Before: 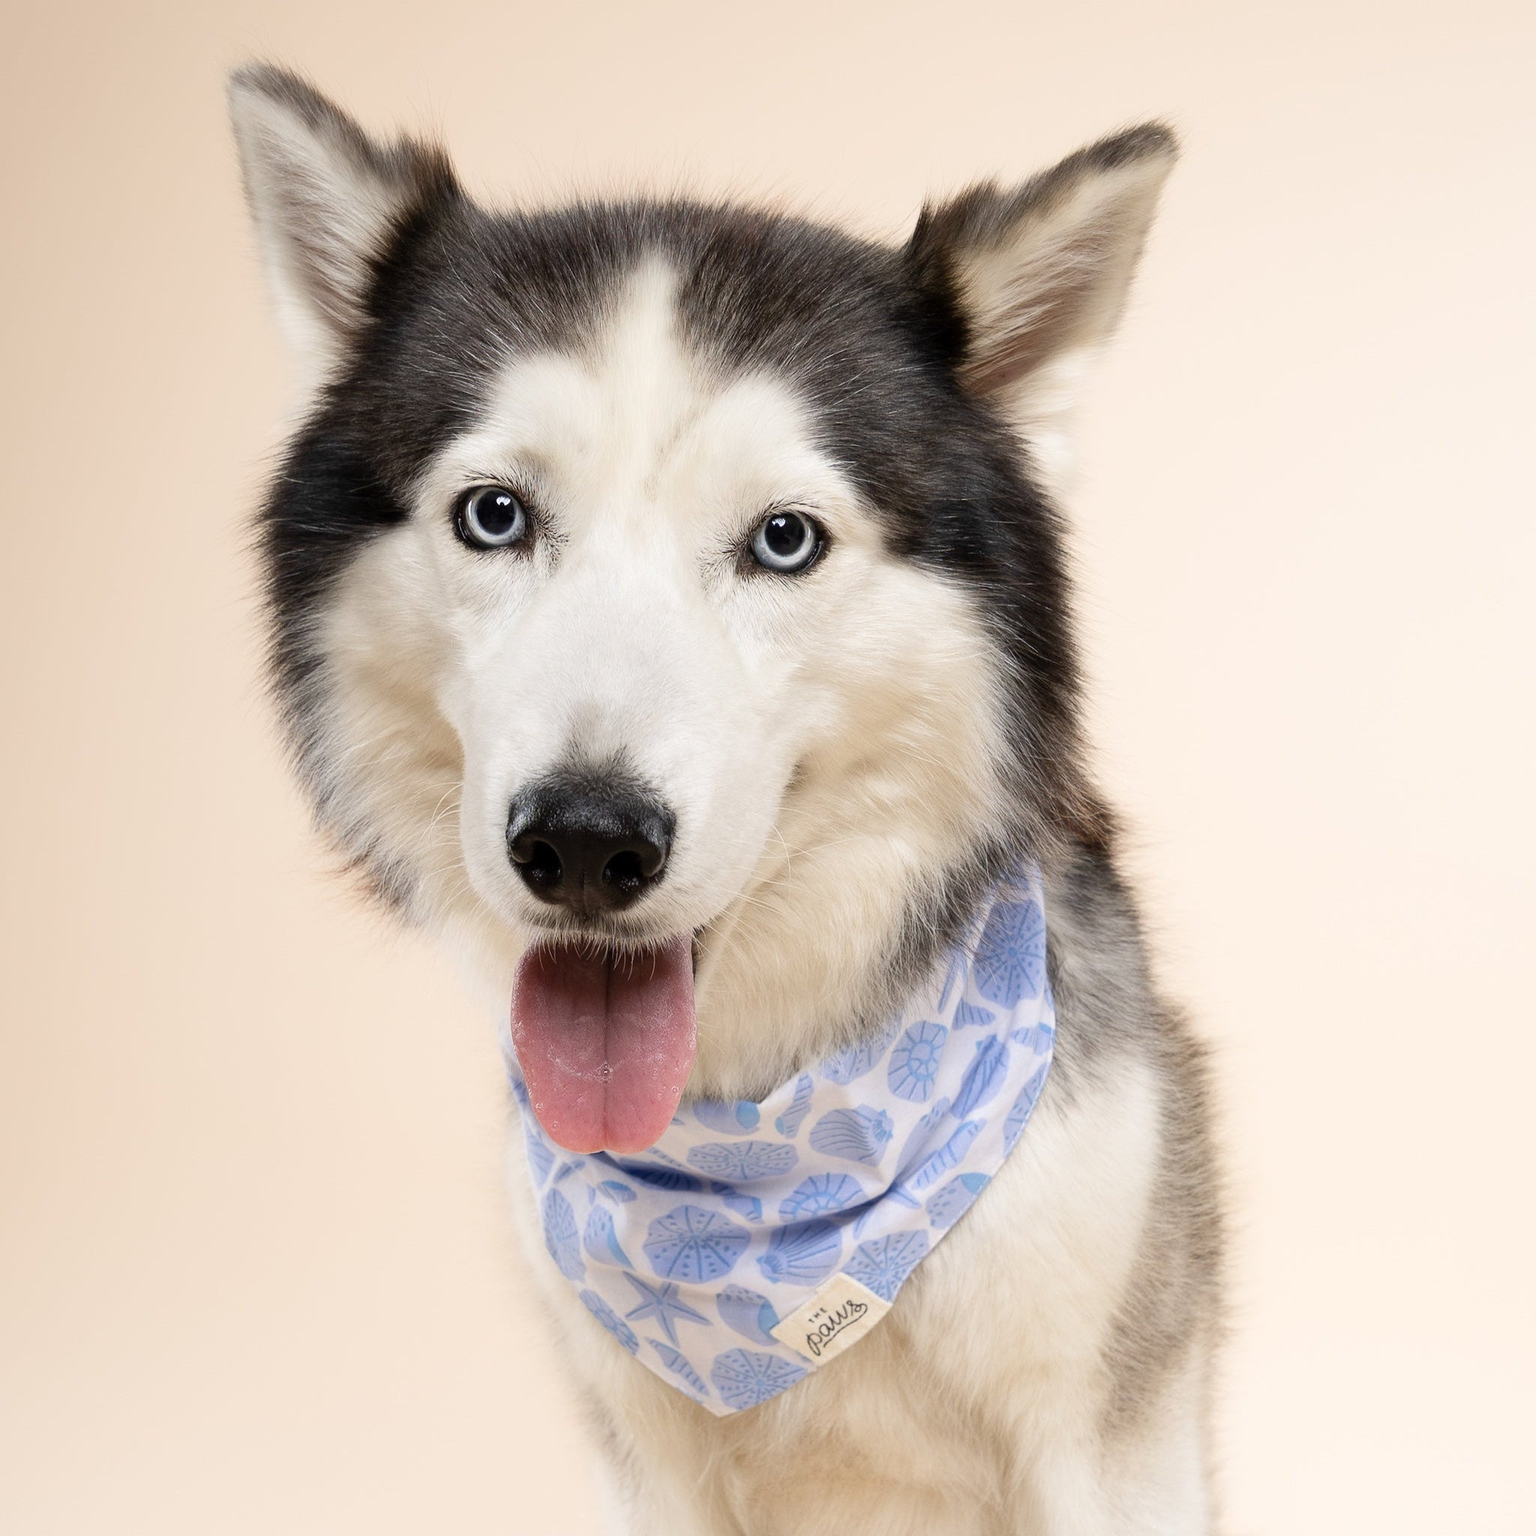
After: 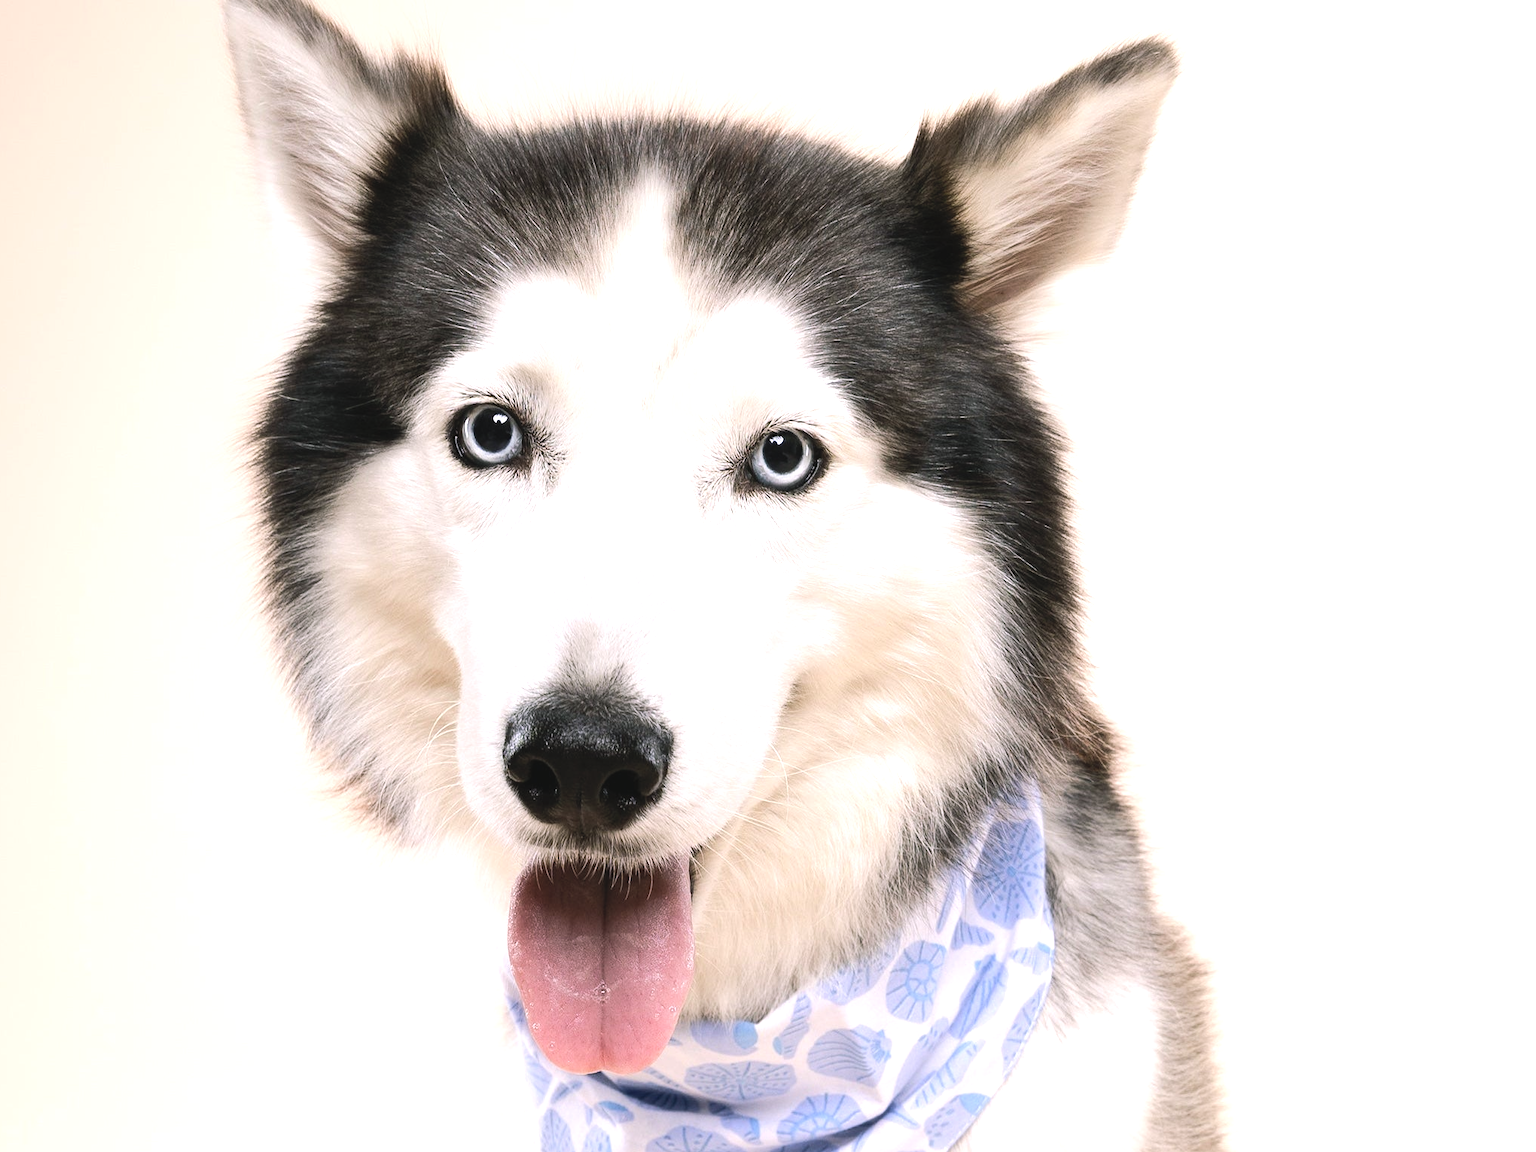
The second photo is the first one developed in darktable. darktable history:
color balance rgb: shadows lift › chroma 2%, shadows lift › hue 135.47°, highlights gain › chroma 2%, highlights gain › hue 291.01°, global offset › luminance 0.5%, perceptual saturation grading › global saturation -10.8%, perceptual saturation grading › highlights -26.83%, perceptual saturation grading › shadows 21.25%, perceptual brilliance grading › highlights 17.77%, perceptual brilliance grading › mid-tones 31.71%, perceptual brilliance grading › shadows -31.01%, global vibrance 24.91%
tone equalizer: on, module defaults
crop: left 0.387%, top 5.469%, bottom 19.809%
contrast brightness saturation: brightness 0.13
